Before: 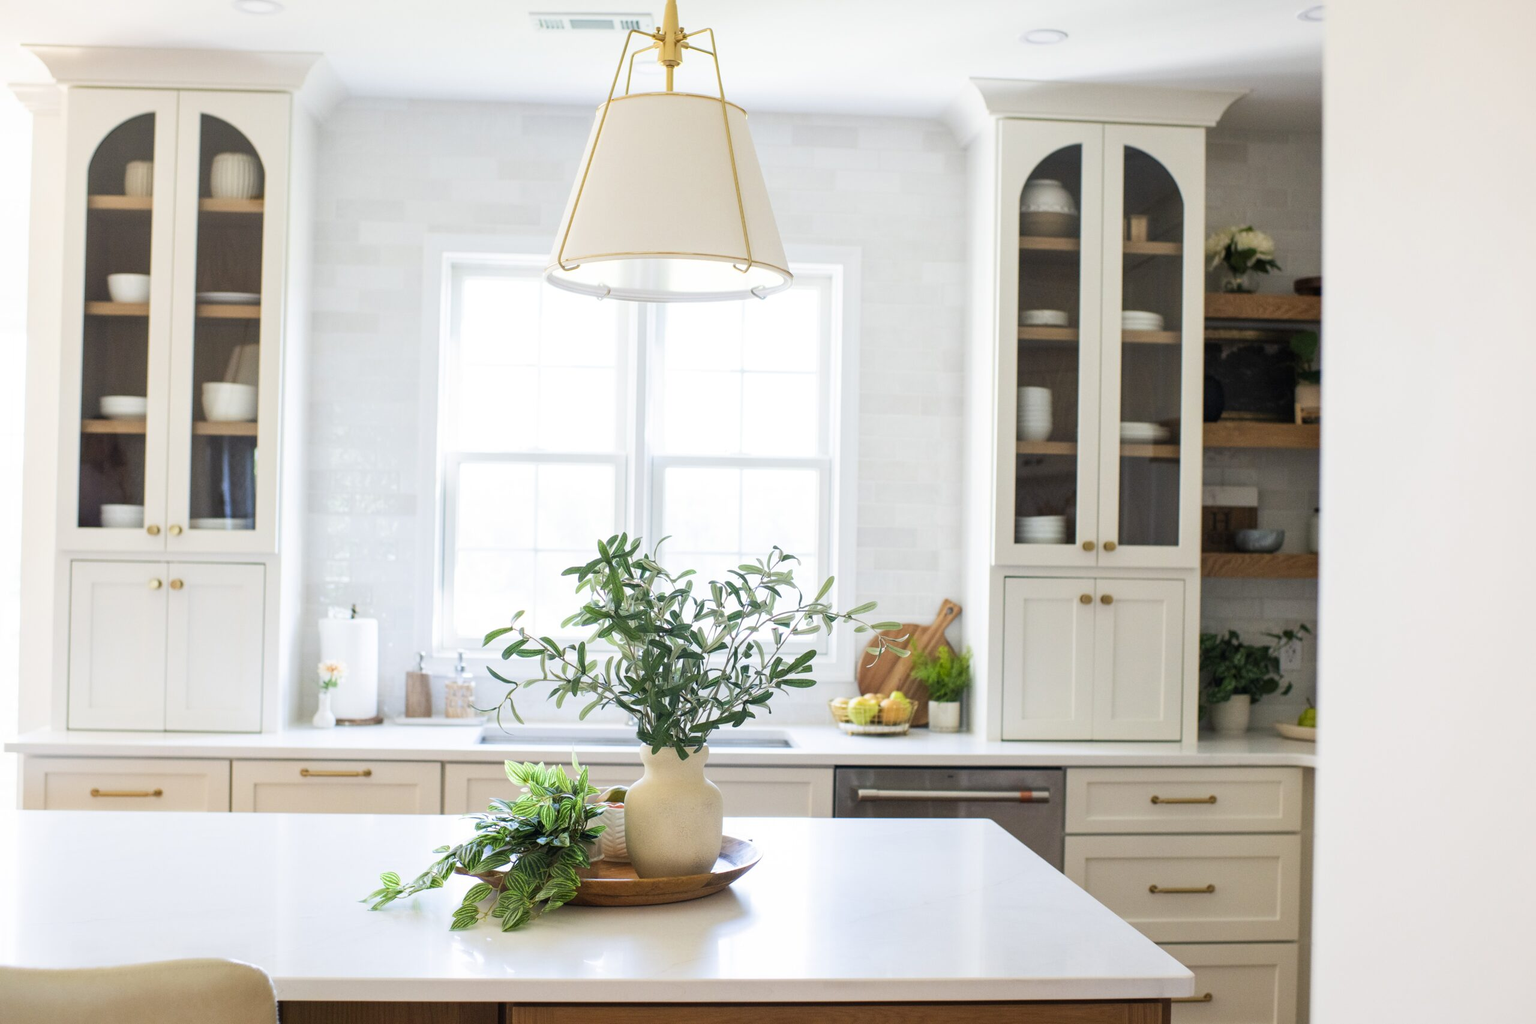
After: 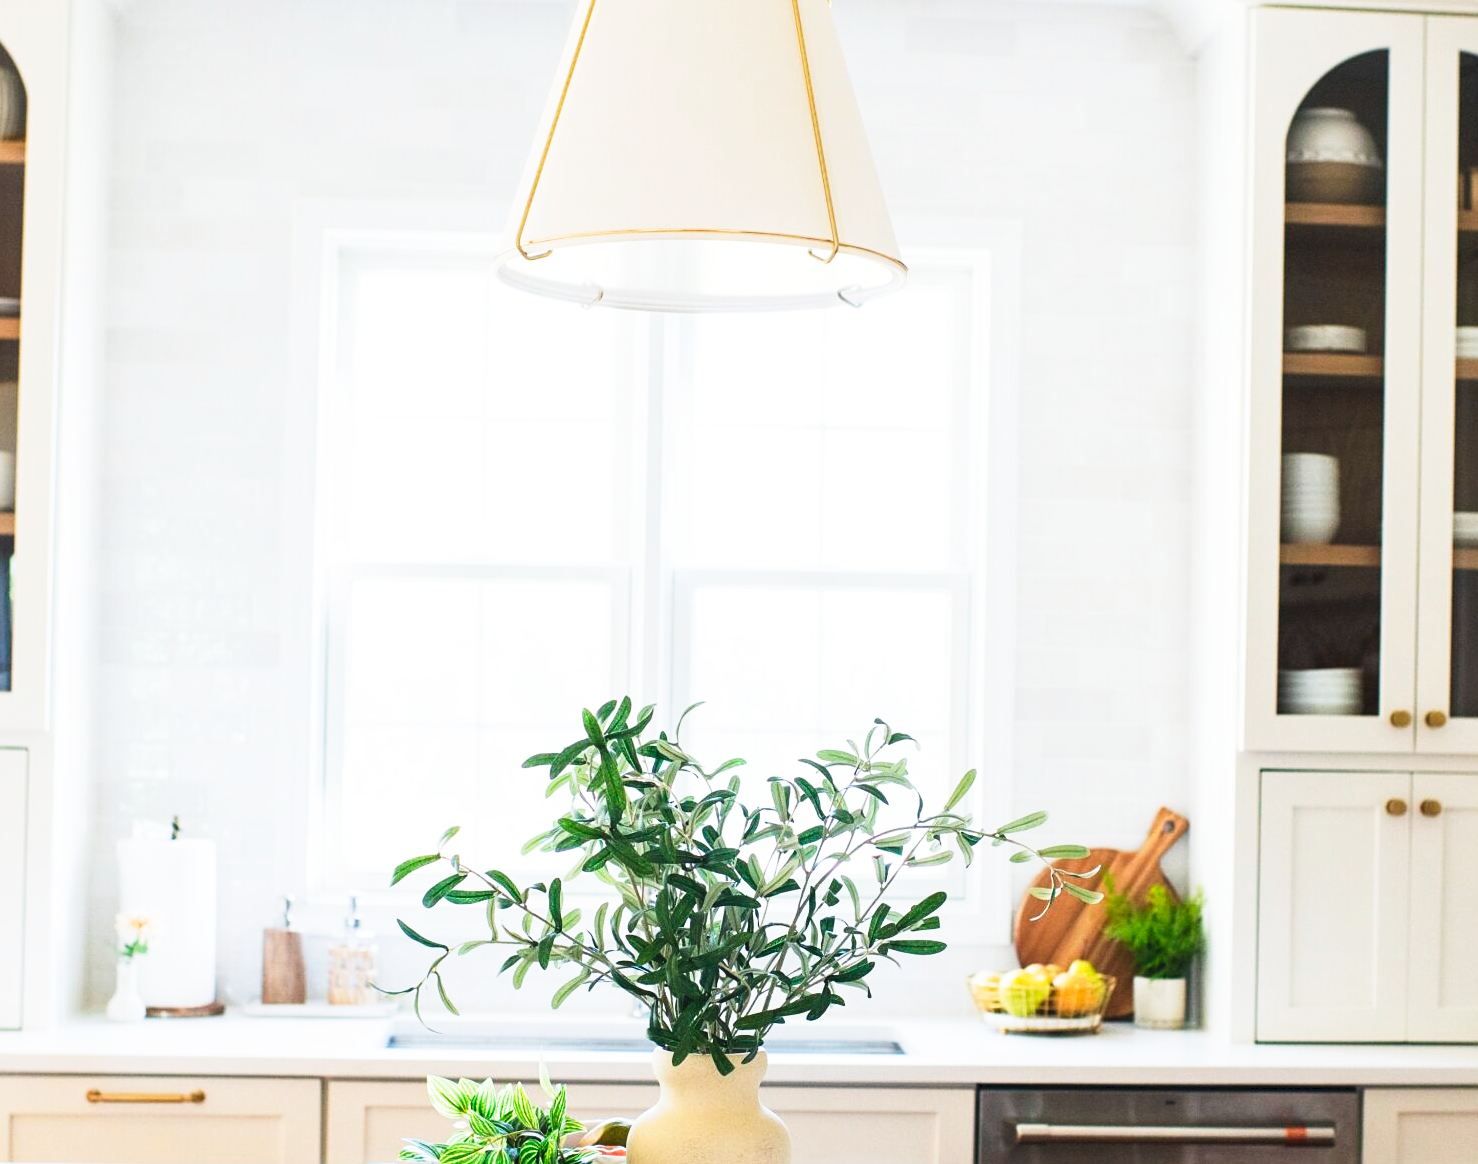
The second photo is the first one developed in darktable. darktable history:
sharpen: amount 0.2
crop: left 16.202%, top 11.208%, right 26.045%, bottom 20.557%
tone curve: curves: ch0 [(0, 0) (0.003, 0.063) (0.011, 0.063) (0.025, 0.063) (0.044, 0.066) (0.069, 0.071) (0.1, 0.09) (0.136, 0.116) (0.177, 0.144) (0.224, 0.192) (0.277, 0.246) (0.335, 0.311) (0.399, 0.399) (0.468, 0.49) (0.543, 0.589) (0.623, 0.709) (0.709, 0.827) (0.801, 0.918) (0.898, 0.969) (1, 1)], preserve colors none
